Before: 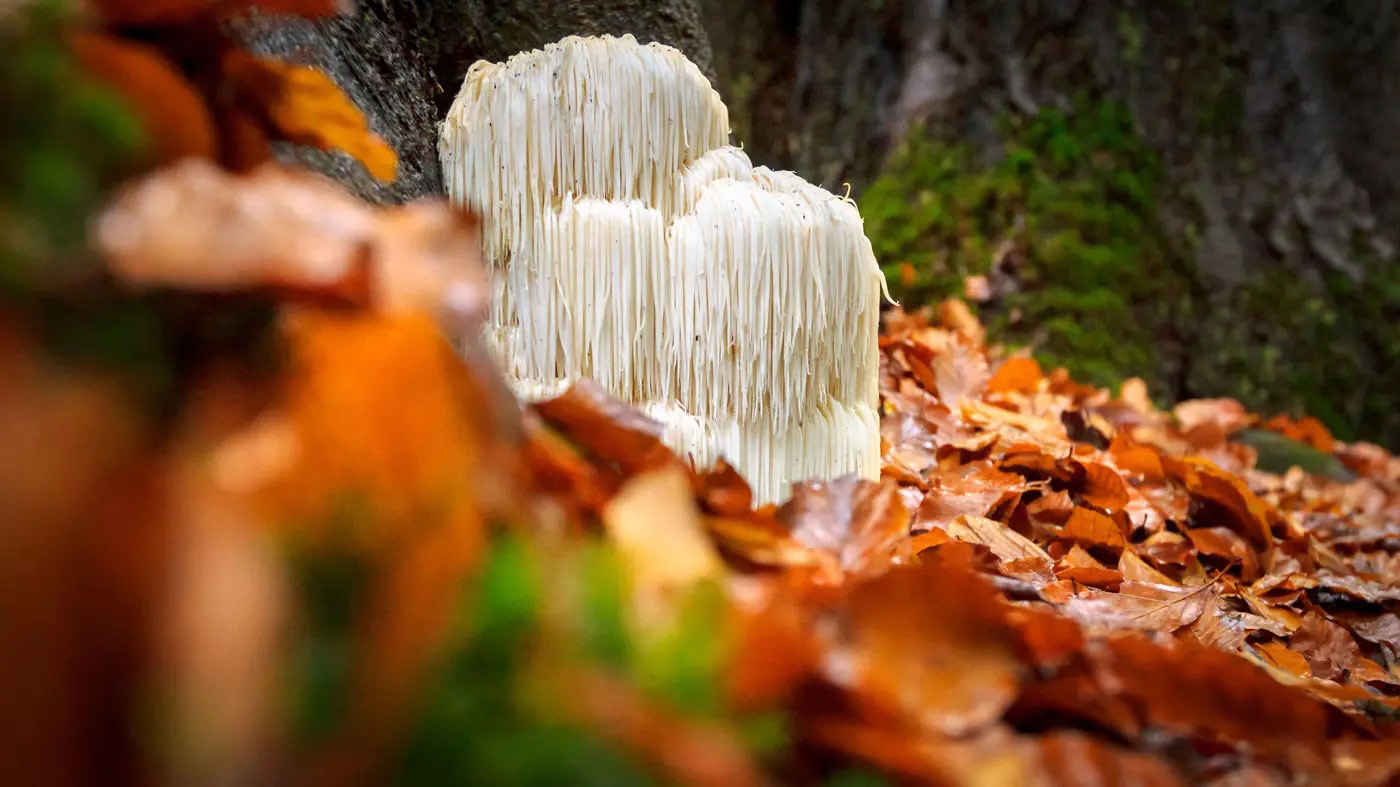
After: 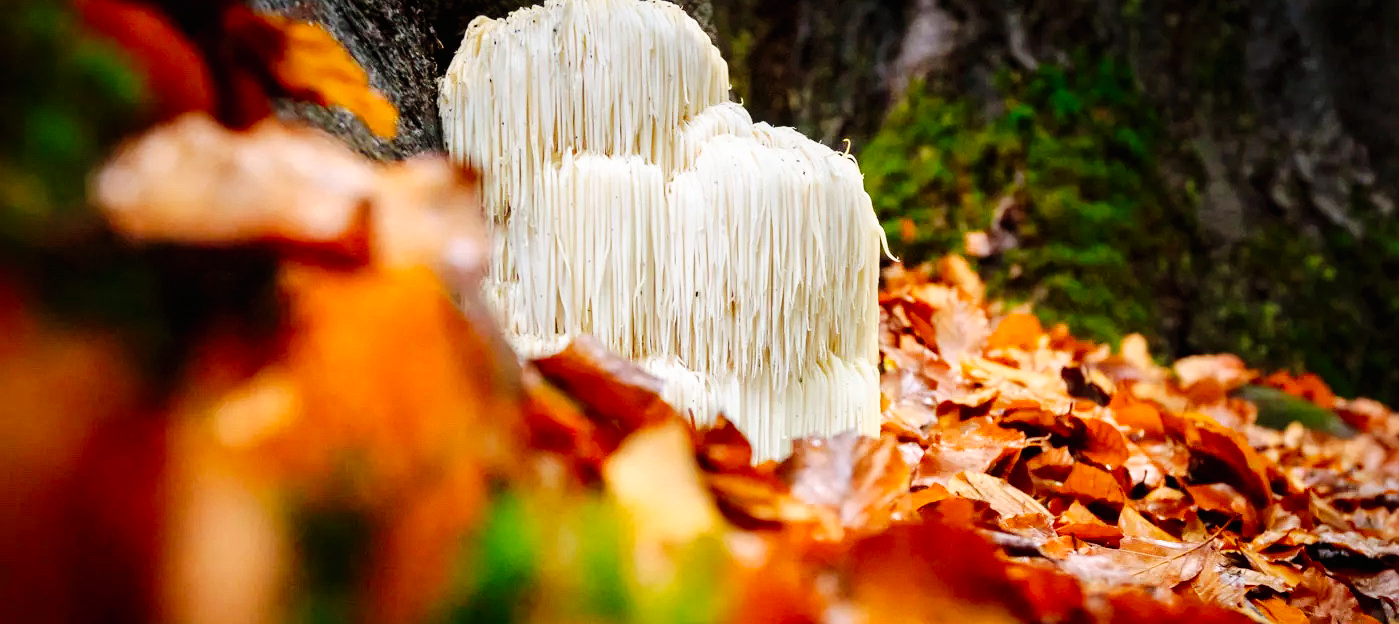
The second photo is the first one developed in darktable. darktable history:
crop and rotate: top 5.667%, bottom 14.937%
tone curve: curves: ch0 [(0, 0) (0.003, 0.006) (0.011, 0.007) (0.025, 0.009) (0.044, 0.012) (0.069, 0.021) (0.1, 0.036) (0.136, 0.056) (0.177, 0.105) (0.224, 0.165) (0.277, 0.251) (0.335, 0.344) (0.399, 0.439) (0.468, 0.532) (0.543, 0.628) (0.623, 0.718) (0.709, 0.797) (0.801, 0.874) (0.898, 0.943) (1, 1)], preserve colors none
